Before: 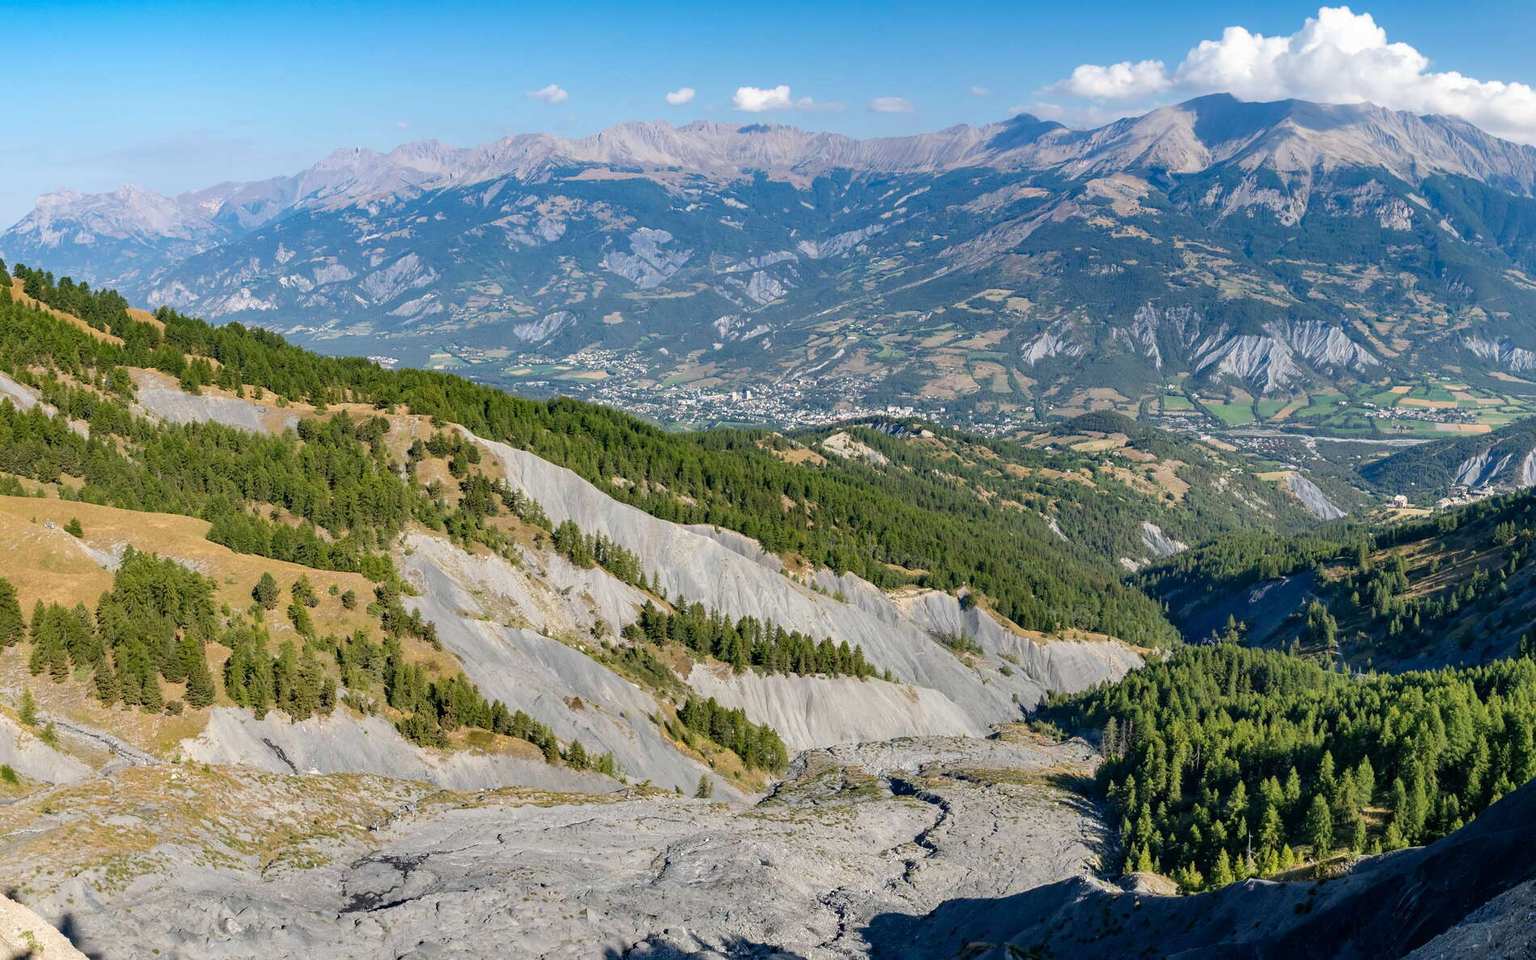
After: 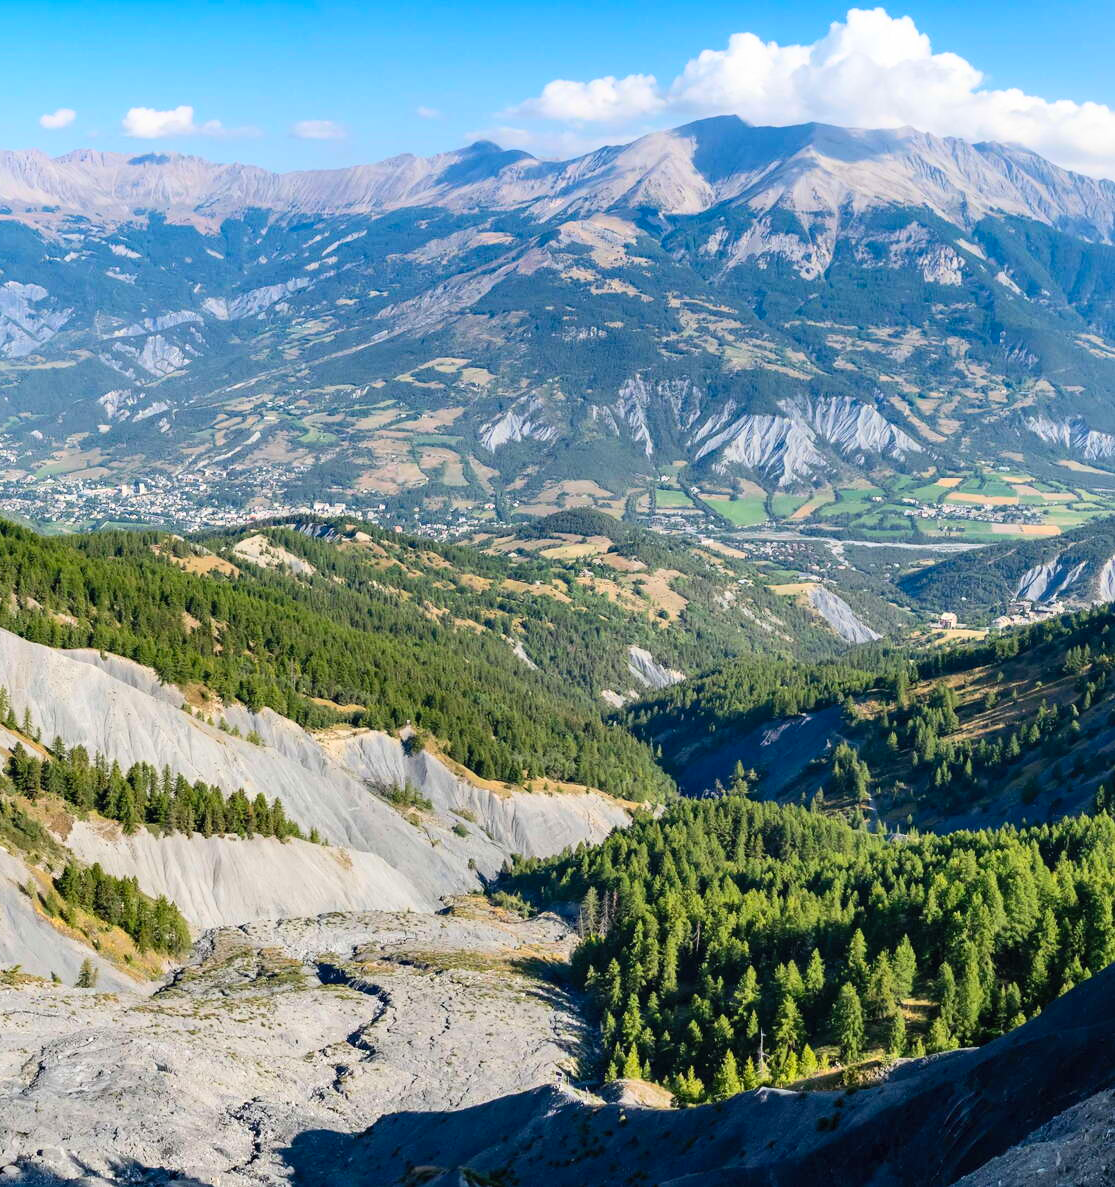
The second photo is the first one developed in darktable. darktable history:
crop: left 41.315%
contrast brightness saturation: contrast 0.198, brightness 0.161, saturation 0.22
